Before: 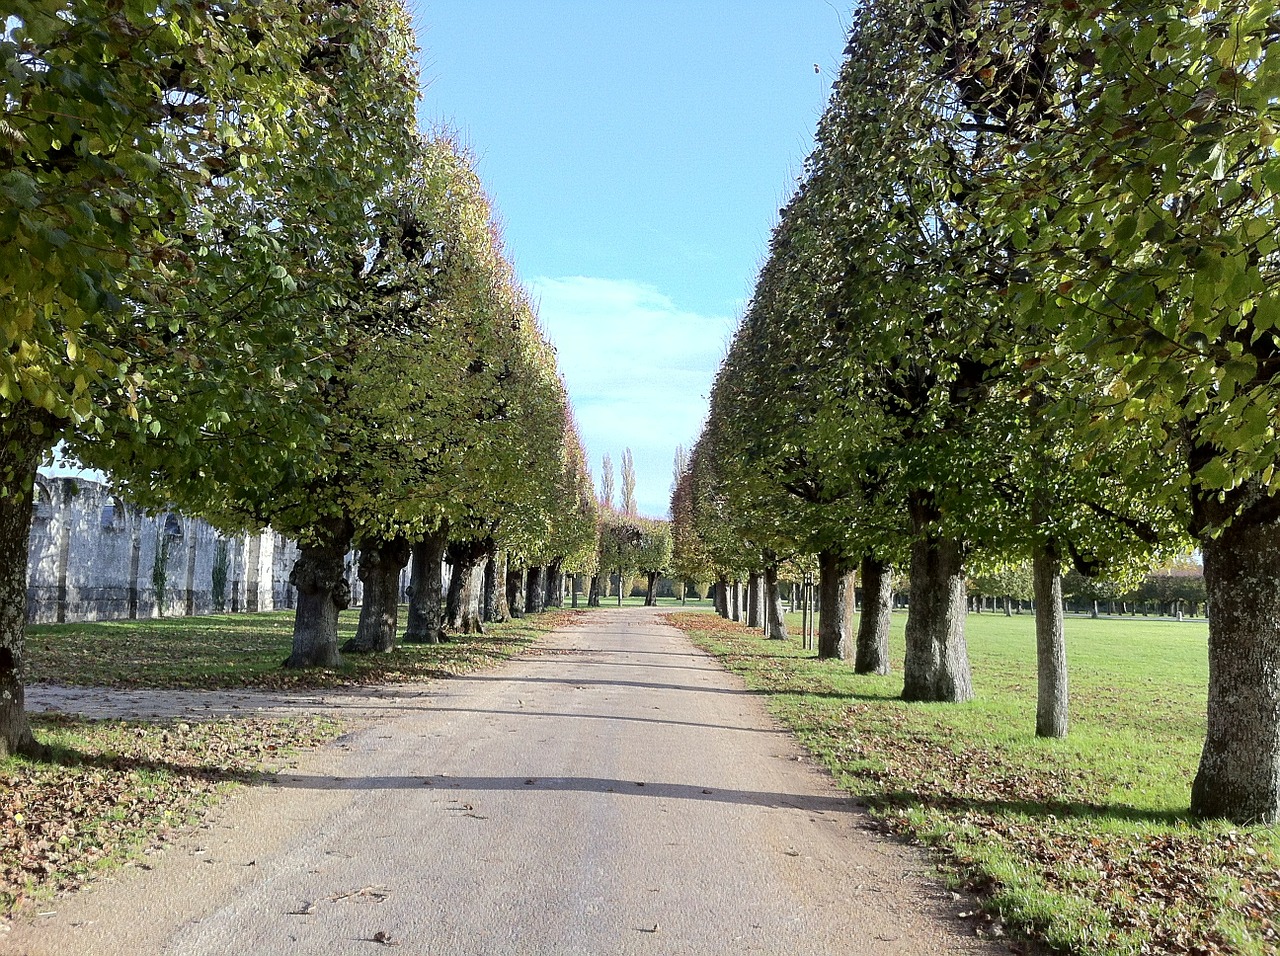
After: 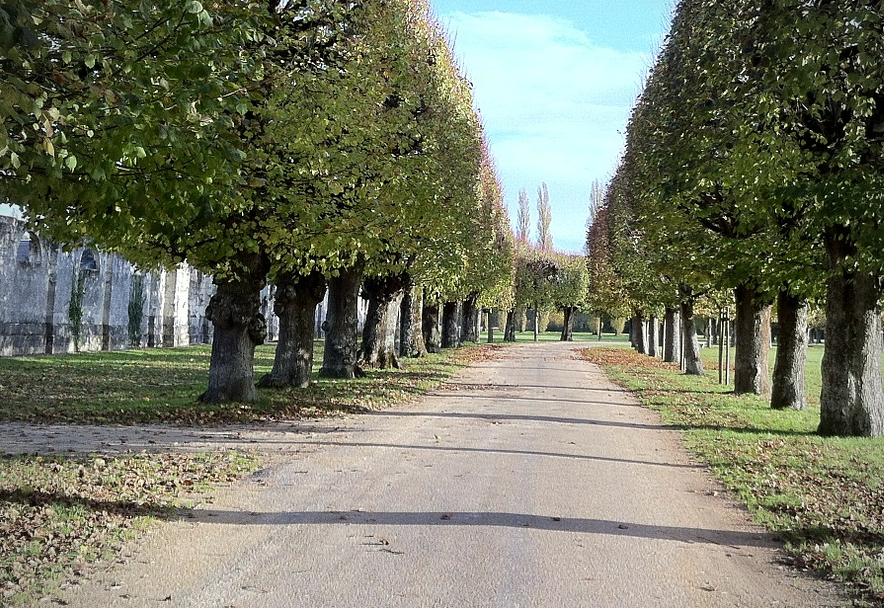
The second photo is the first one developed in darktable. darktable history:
crop: left 6.566%, top 27.741%, right 24.335%, bottom 8.62%
vignetting: on, module defaults
